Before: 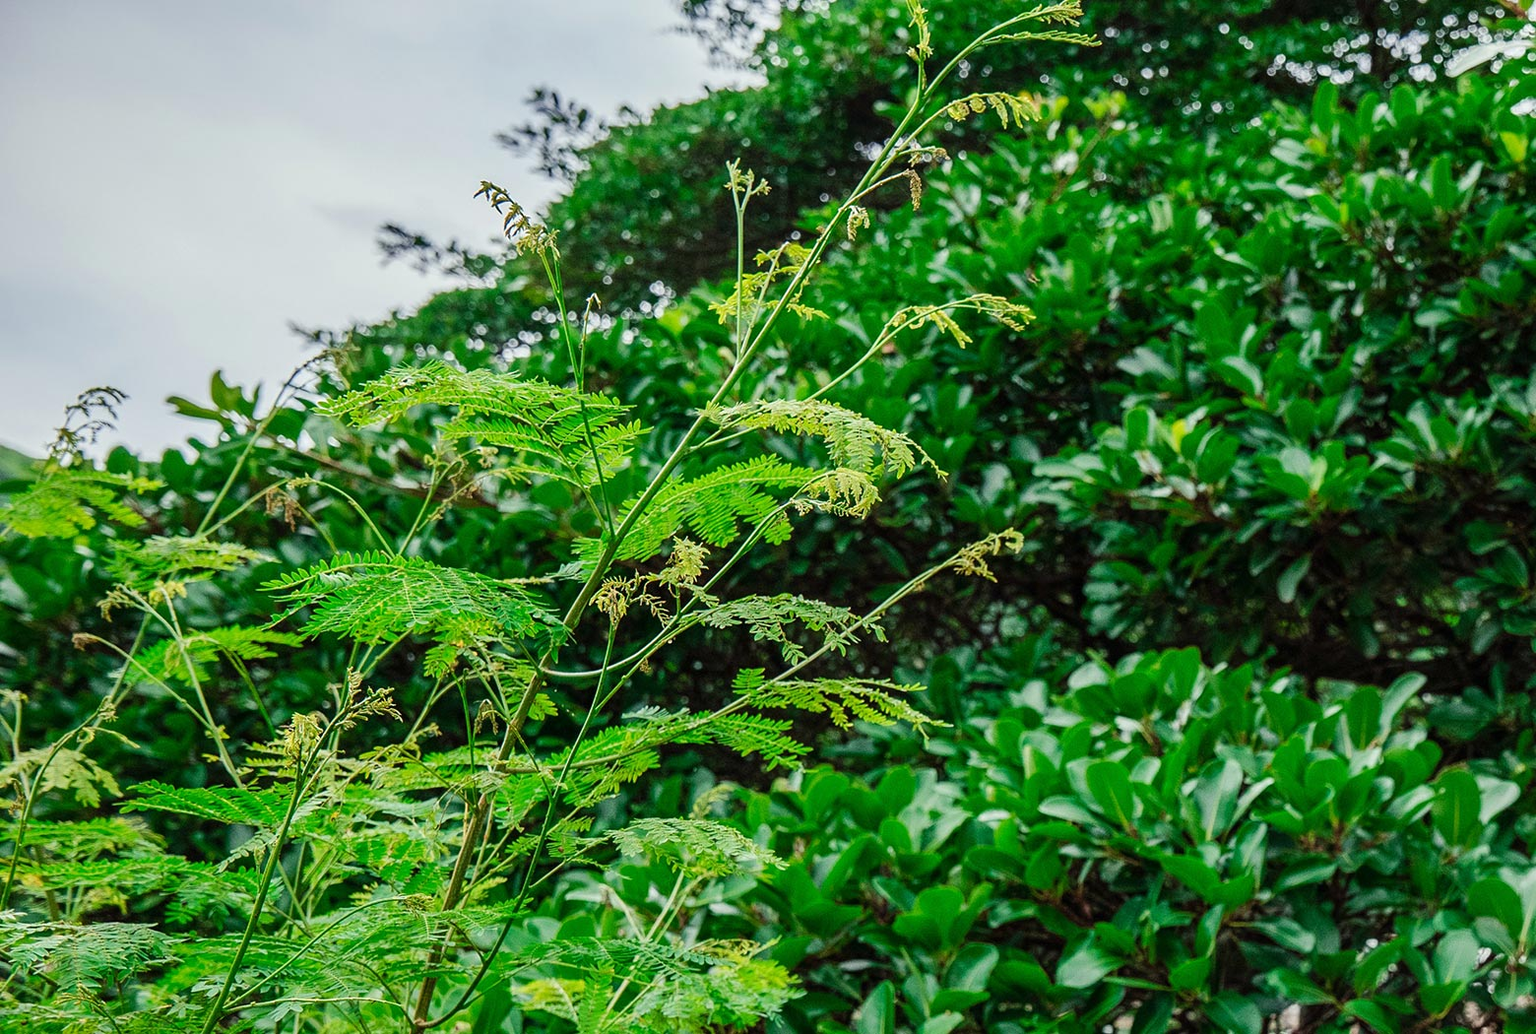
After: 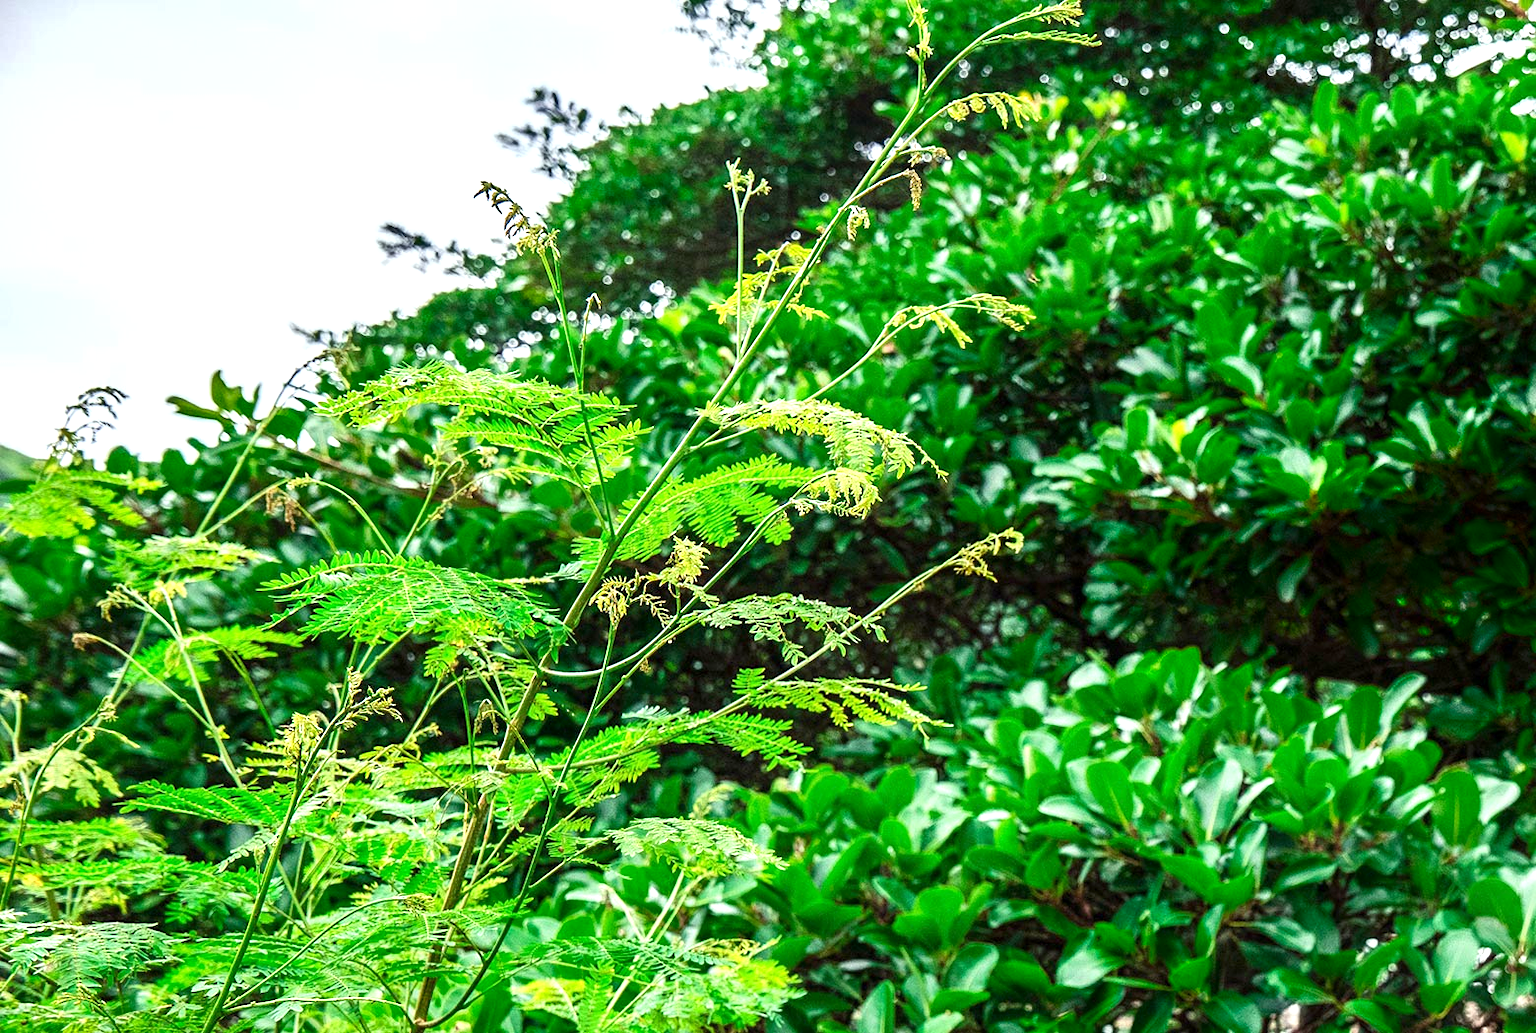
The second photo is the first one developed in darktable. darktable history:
exposure: black level correction 0.001, exposure 0.955 EV, compensate exposure bias true, compensate highlight preservation false
white balance: emerald 1
shadows and highlights: shadows -88.03, highlights -35.45, shadows color adjustment 99.15%, highlights color adjustment 0%, soften with gaussian
